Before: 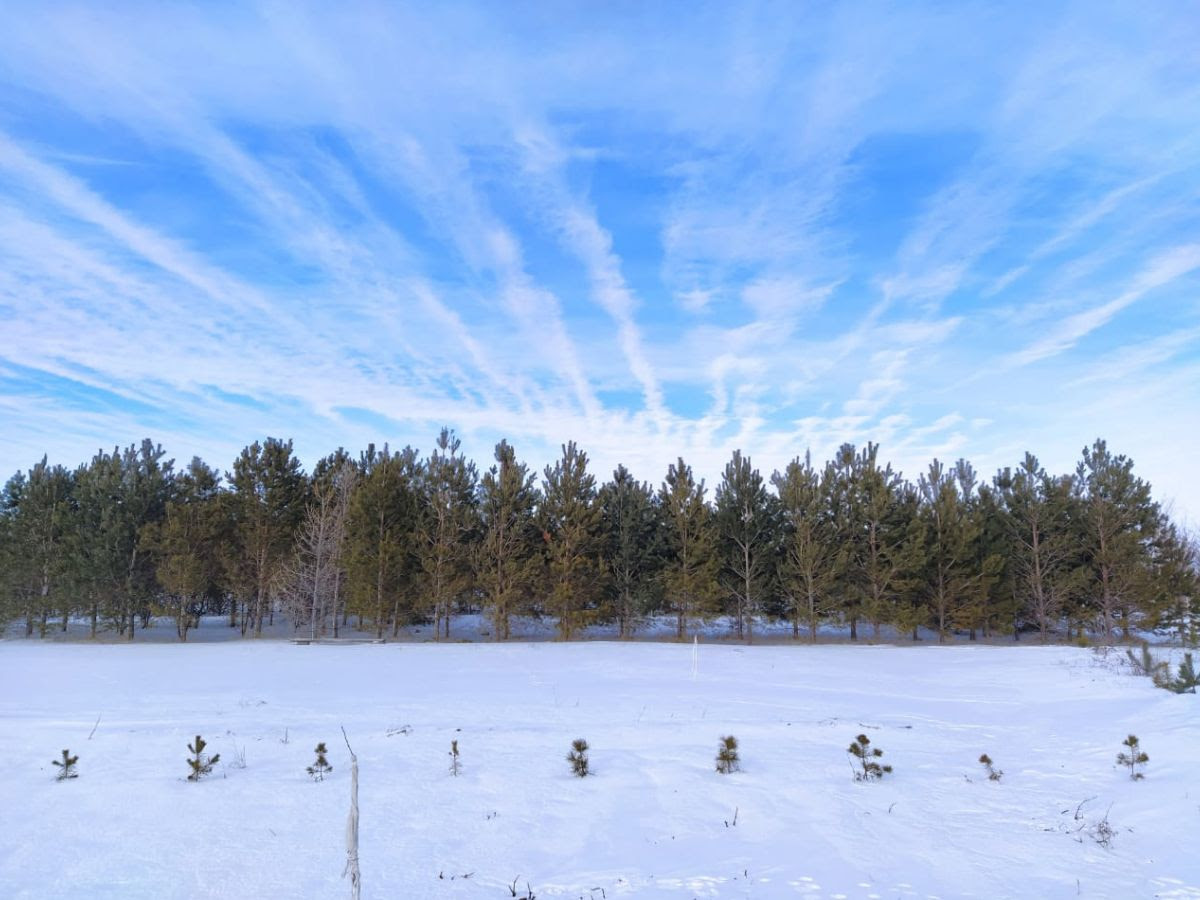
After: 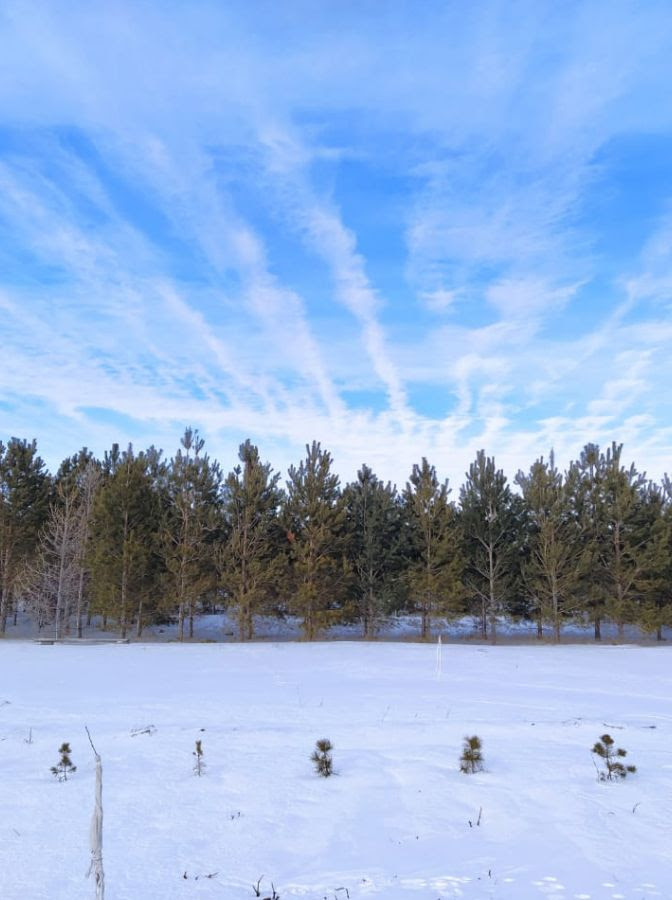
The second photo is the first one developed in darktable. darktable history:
crop: left 21.404%, right 22.532%
